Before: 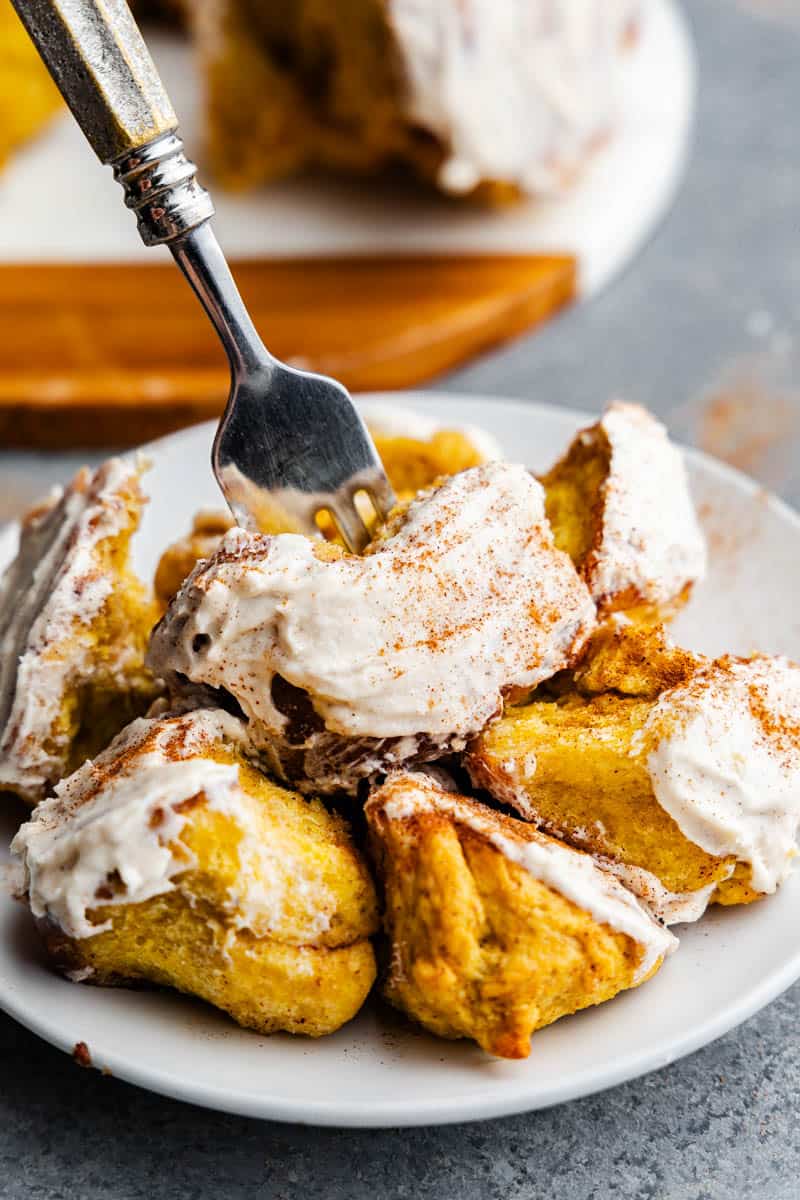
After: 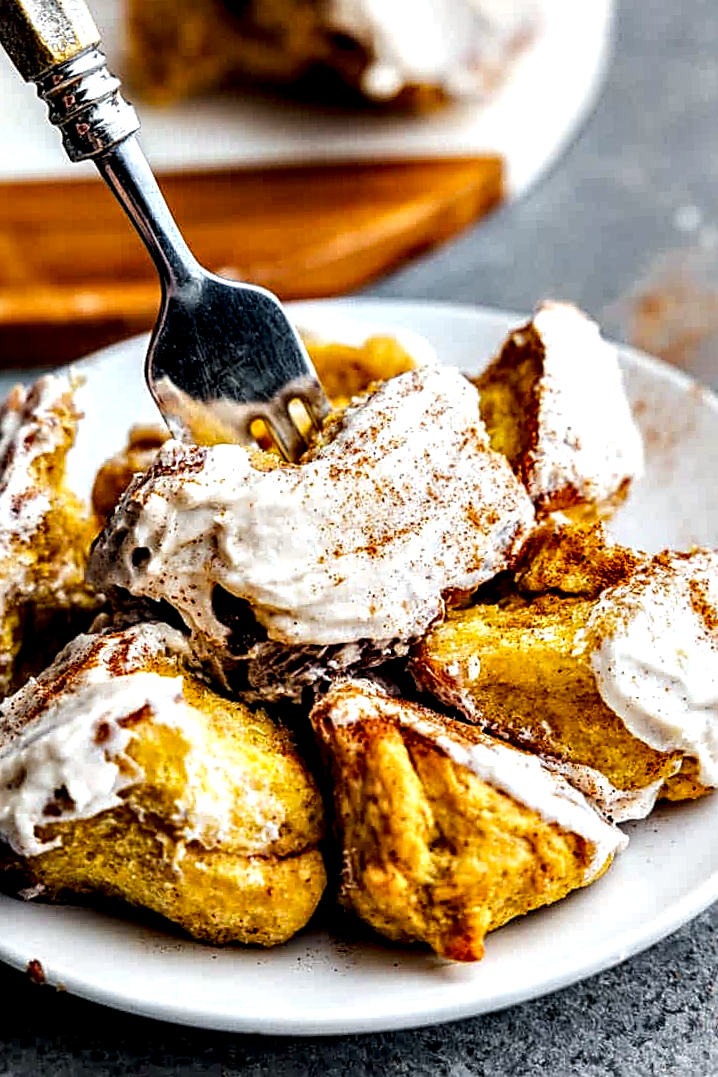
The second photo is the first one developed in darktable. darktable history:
crop and rotate: angle 1.96°, left 5.673%, top 5.673%
contrast equalizer: octaves 7, y [[0.6 ×6], [0.55 ×6], [0 ×6], [0 ×6], [0 ×6]]
local contrast: highlights 40%, shadows 60%, detail 136%, midtone range 0.514
sharpen: on, module defaults
